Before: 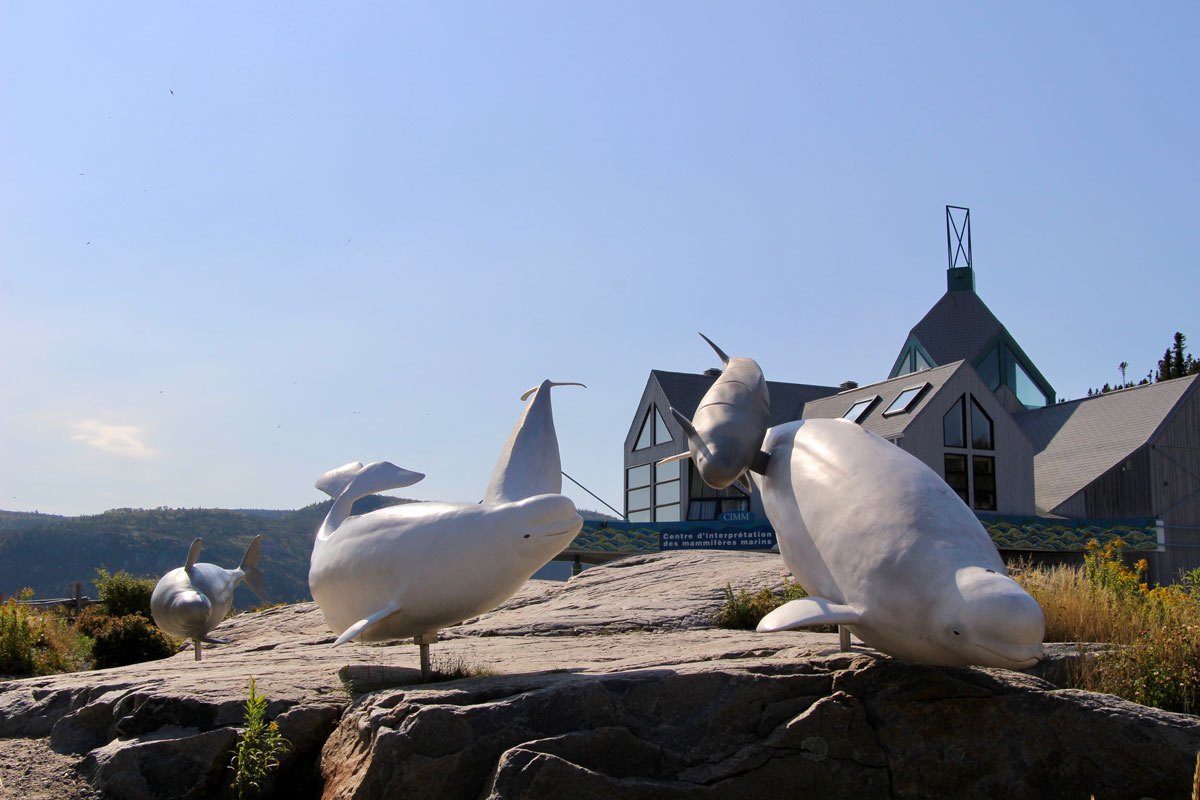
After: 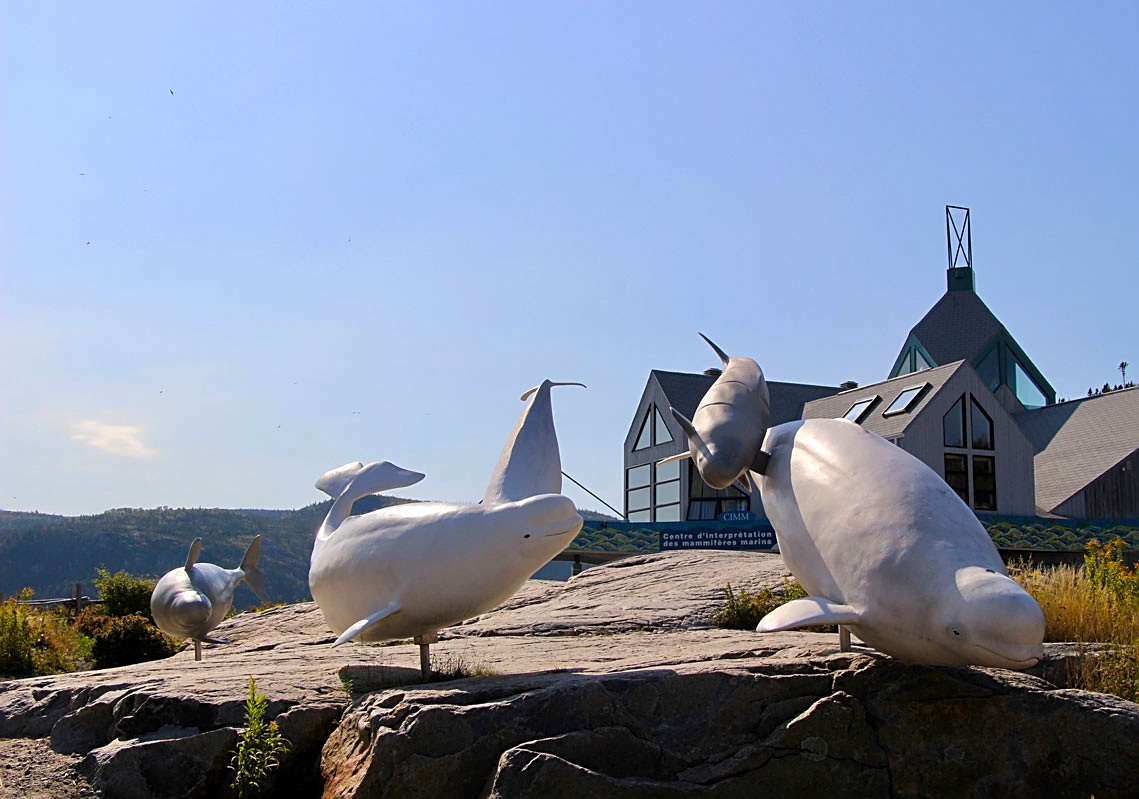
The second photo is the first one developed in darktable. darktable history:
crop and rotate: left 0%, right 5.08%
sharpen: on, module defaults
color balance rgb: perceptual saturation grading › global saturation 19.153%, global vibrance 9.862%
